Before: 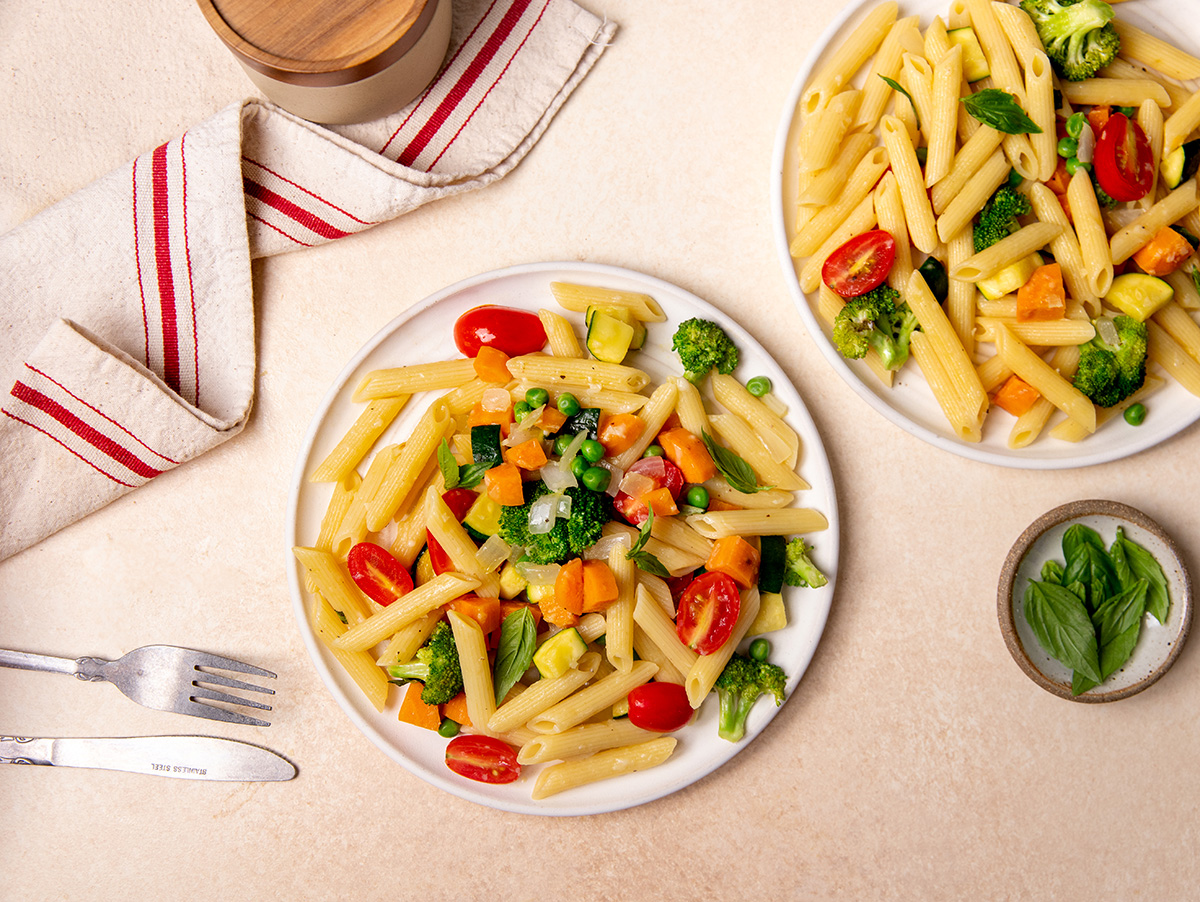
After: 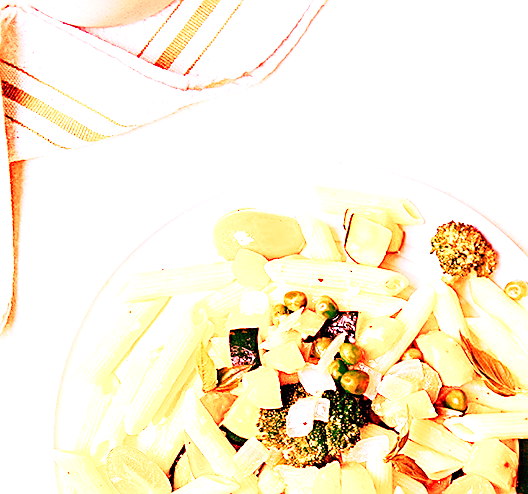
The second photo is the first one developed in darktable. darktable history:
crop: left 20.248%, top 10.86%, right 35.675%, bottom 34.321%
sharpen: on, module defaults
white balance: red 4.26, blue 1.802
base curve: curves: ch0 [(0, 0) (0.579, 0.807) (1, 1)], preserve colors none
